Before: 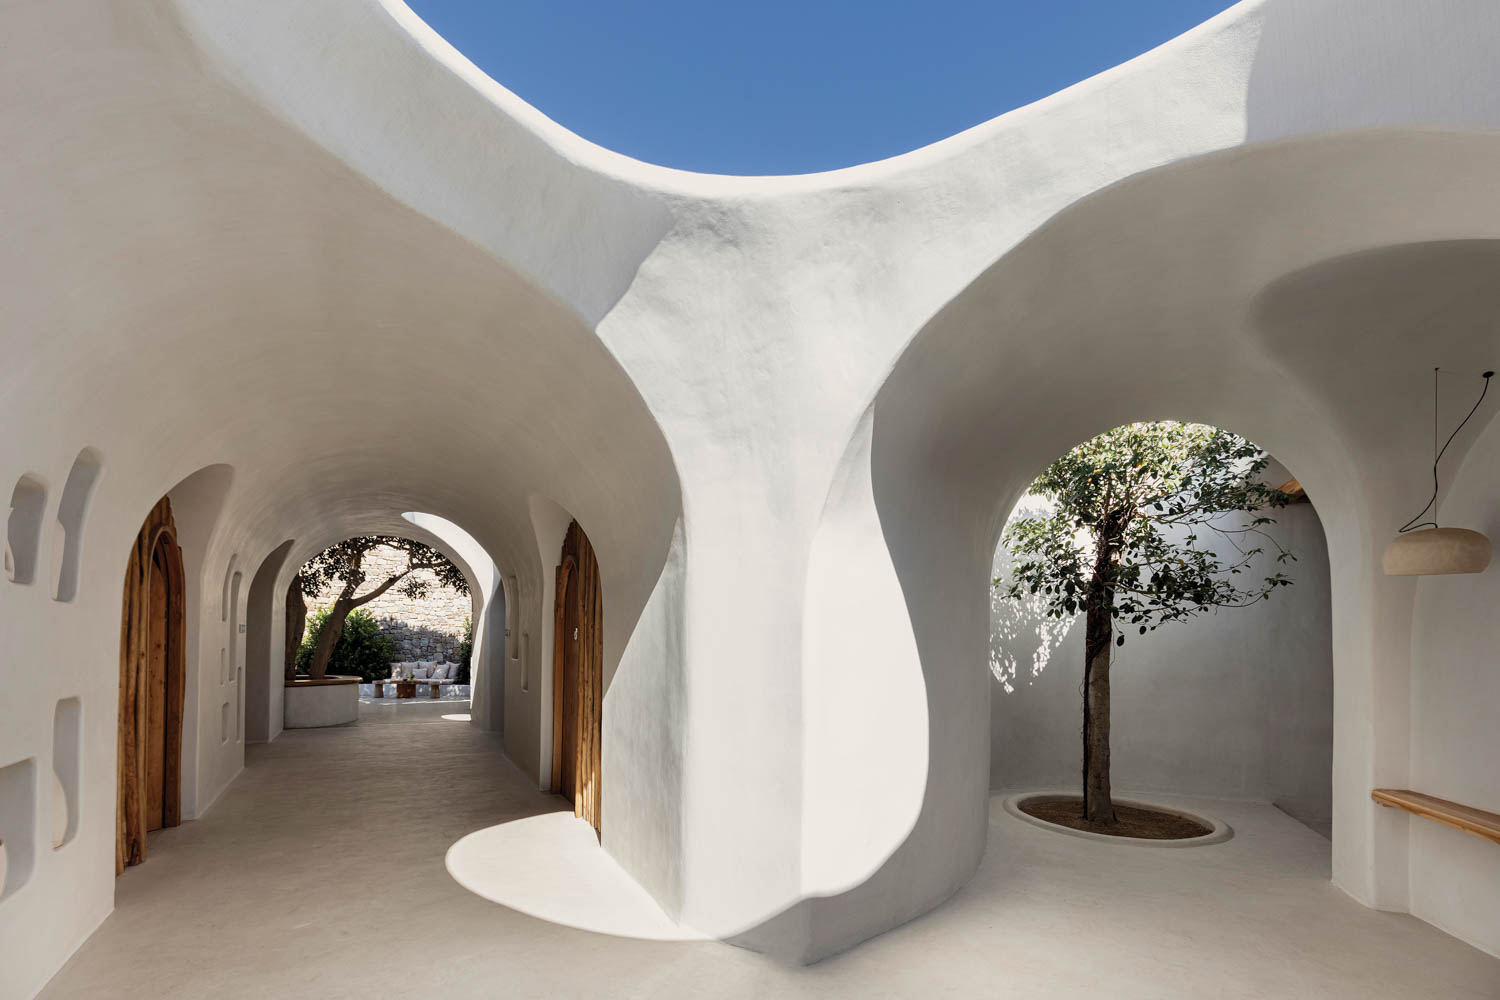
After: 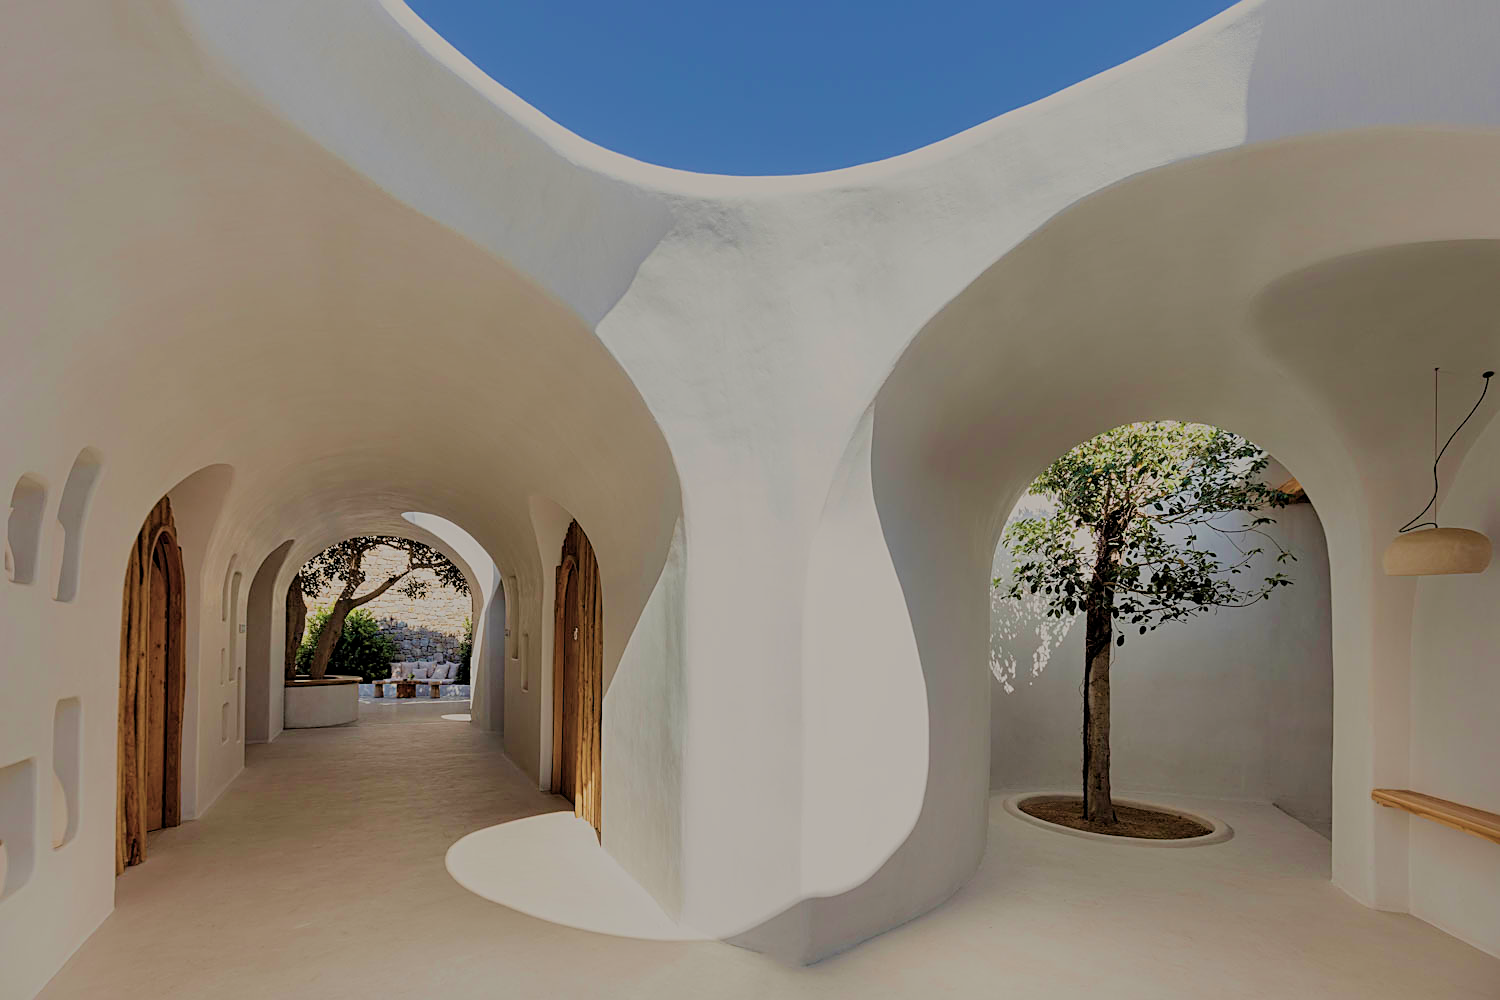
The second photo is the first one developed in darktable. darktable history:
sharpen: on, module defaults
velvia: strength 66.71%, mid-tones bias 0.975
filmic rgb: middle gray luminance 2.71%, black relative exposure -9.94 EV, white relative exposure 7 EV, dynamic range scaling 10.1%, target black luminance 0%, hardness 3.18, latitude 44%, contrast 0.68, highlights saturation mix 4.99%, shadows ↔ highlights balance 13.54%, iterations of high-quality reconstruction 10
color zones: curves: ch1 [(0, 0.513) (0.143, 0.524) (0.286, 0.511) (0.429, 0.506) (0.571, 0.503) (0.714, 0.503) (0.857, 0.508) (1, 0.513)]
